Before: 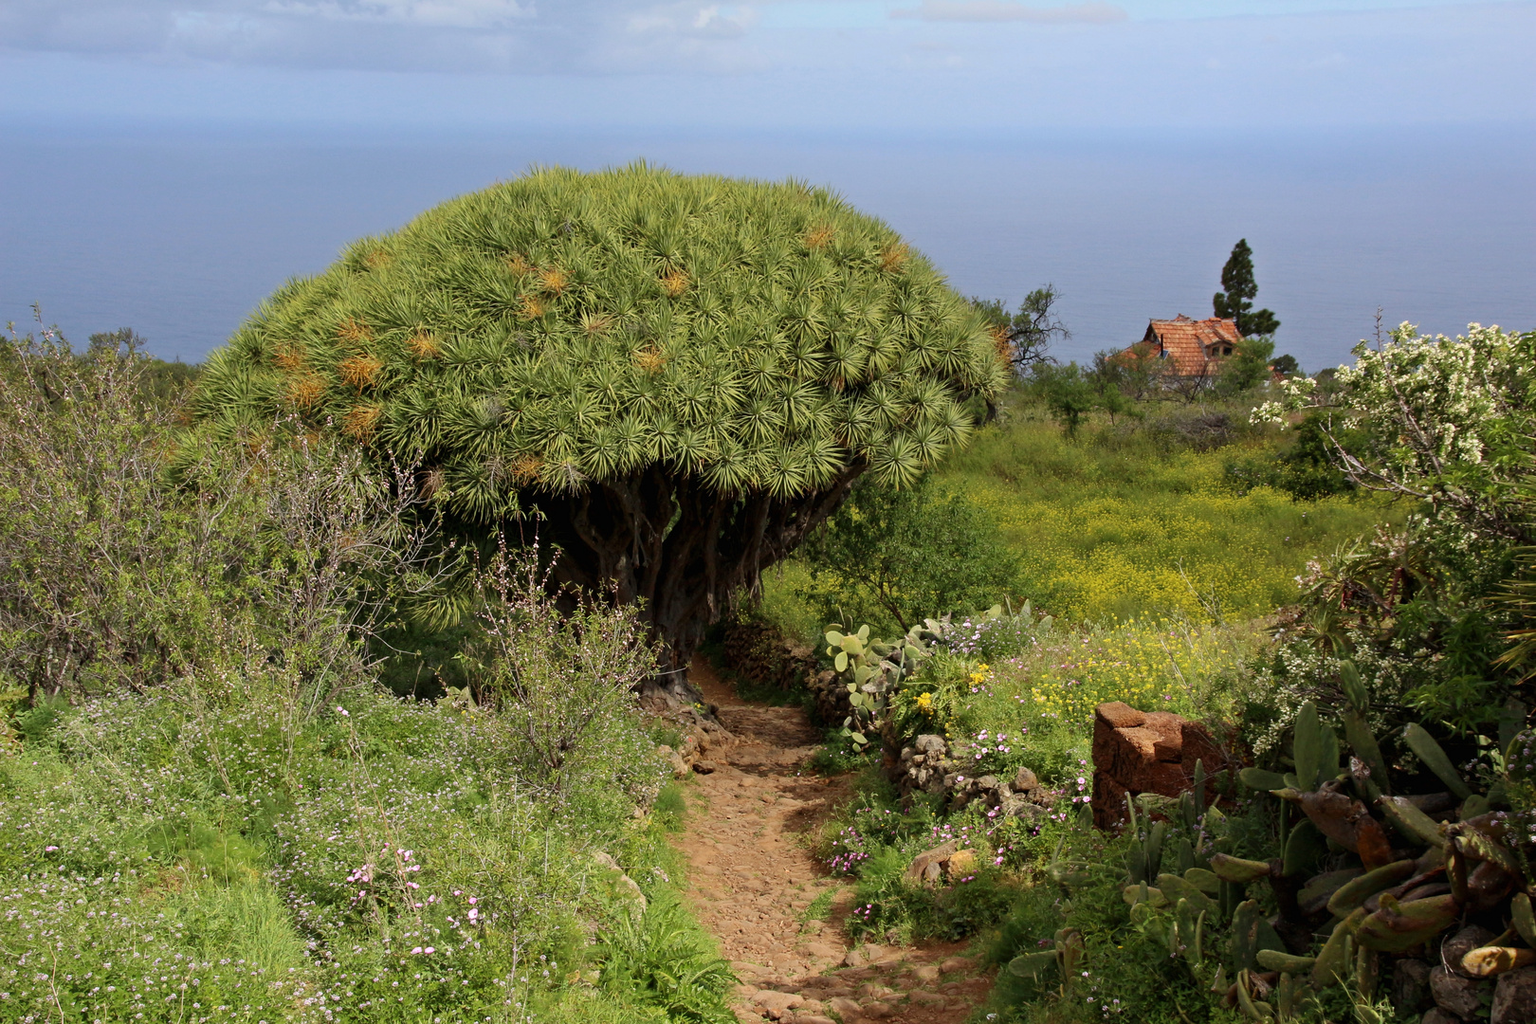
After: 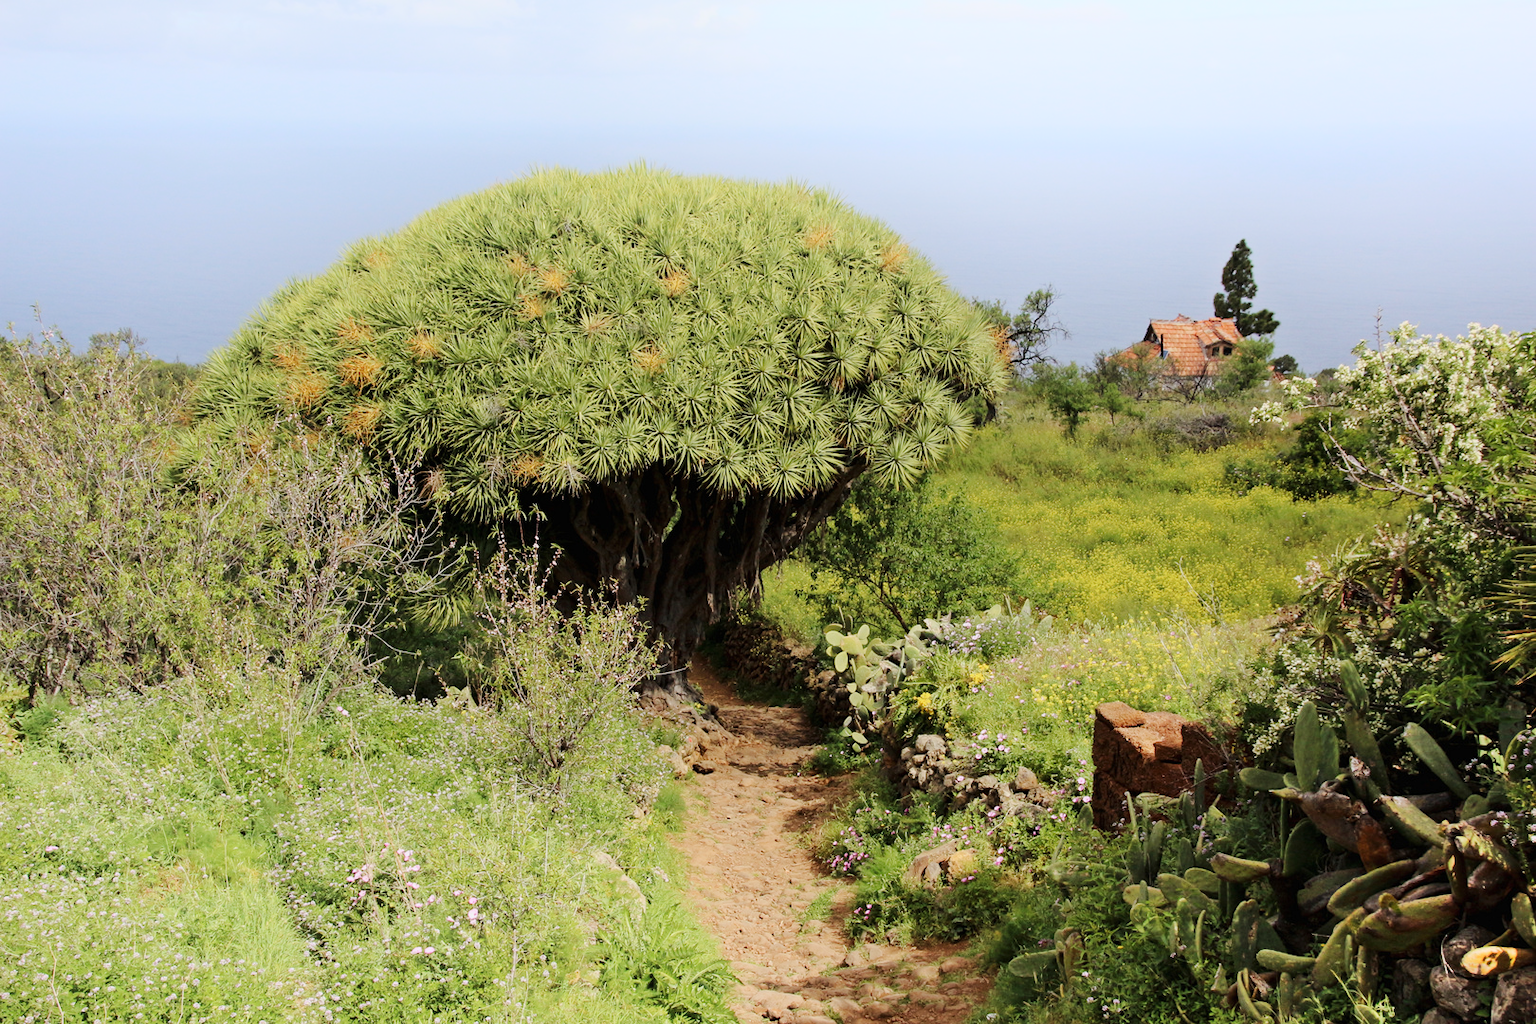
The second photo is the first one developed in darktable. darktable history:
tone curve: curves: ch0 [(0, 0) (0.105, 0.068) (0.181, 0.14) (0.28, 0.259) (0.384, 0.404) (0.485, 0.531) (0.638, 0.681) (0.87, 0.883) (1, 0.977)]; ch1 [(0, 0) (0.161, 0.092) (0.35, 0.33) (0.379, 0.401) (0.456, 0.469) (0.501, 0.499) (0.516, 0.524) (0.562, 0.569) (0.635, 0.646) (1, 1)]; ch2 [(0, 0) (0.371, 0.362) (0.437, 0.437) (0.5, 0.5) (0.53, 0.524) (0.56, 0.561) (0.622, 0.606) (1, 1)], color space Lab, linked channels, preserve colors none
base curve: curves: ch0 [(0, 0) (0.158, 0.273) (0.879, 0.895) (1, 1)], preserve colors none
shadows and highlights: highlights 68.9, soften with gaussian
exposure: exposure -0.154 EV, compensate highlight preservation false
